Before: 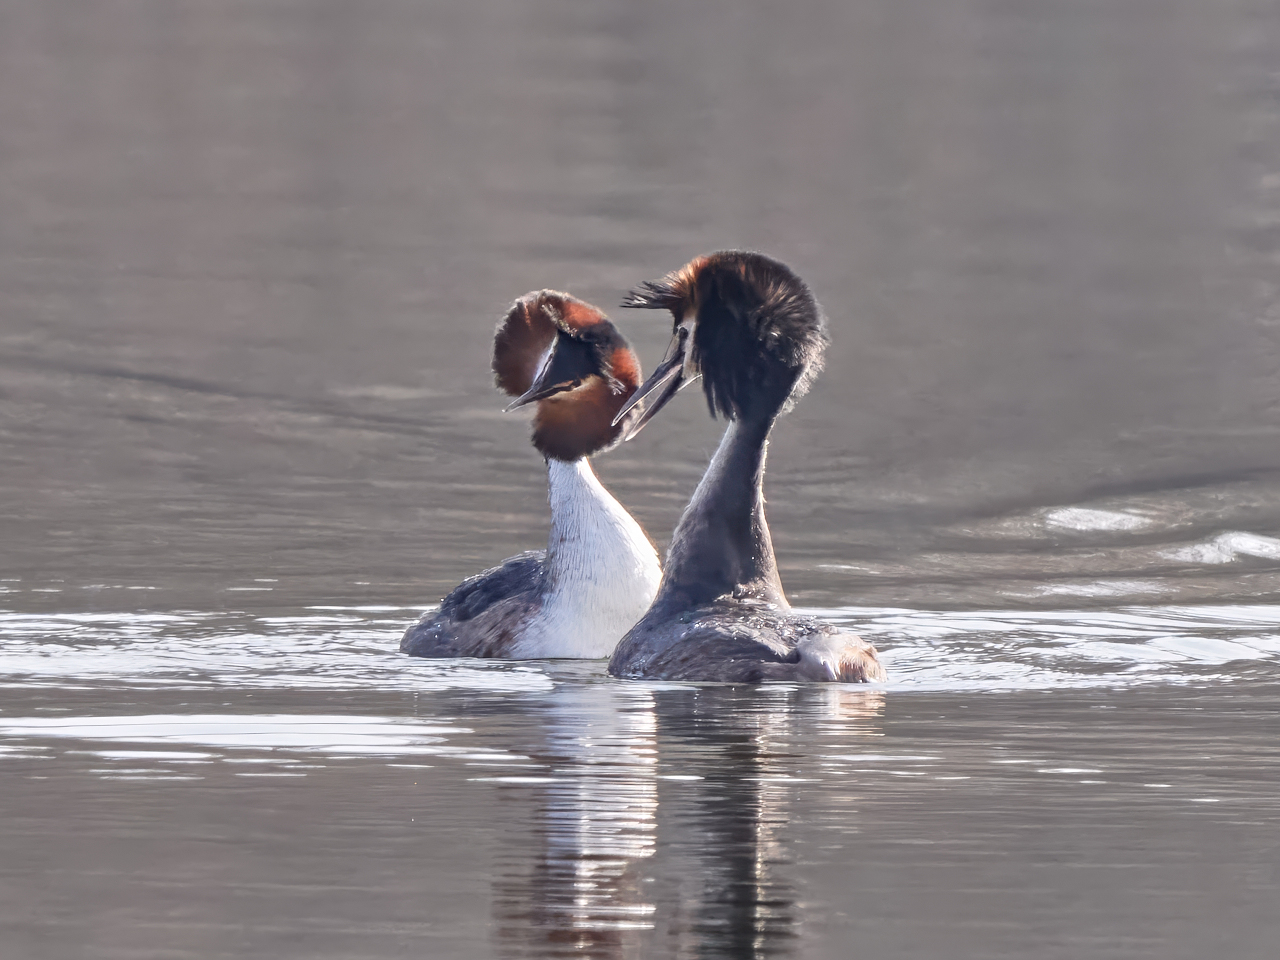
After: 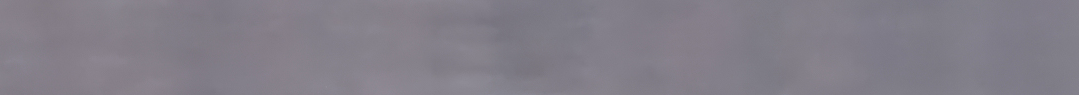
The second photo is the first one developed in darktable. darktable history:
crop and rotate: left 9.644%, top 9.491%, right 6.021%, bottom 80.509%
color calibration: illuminant as shot in camera, x 0.358, y 0.373, temperature 4628.91 K
